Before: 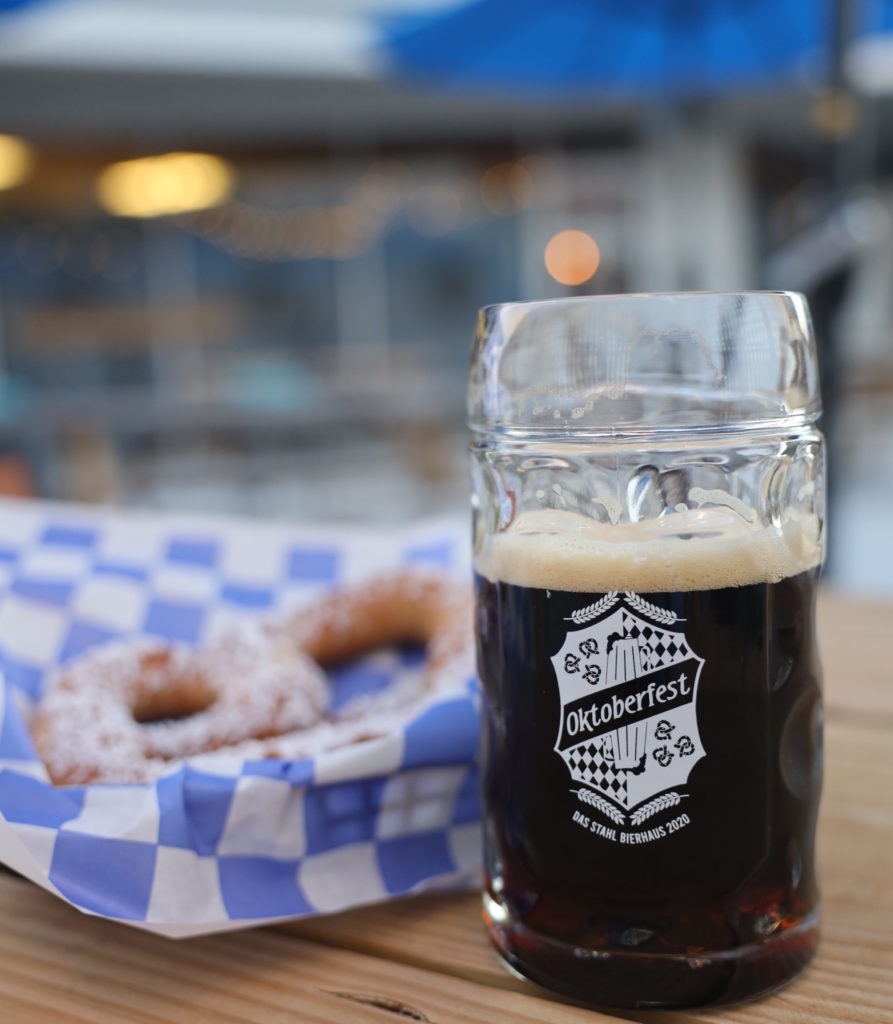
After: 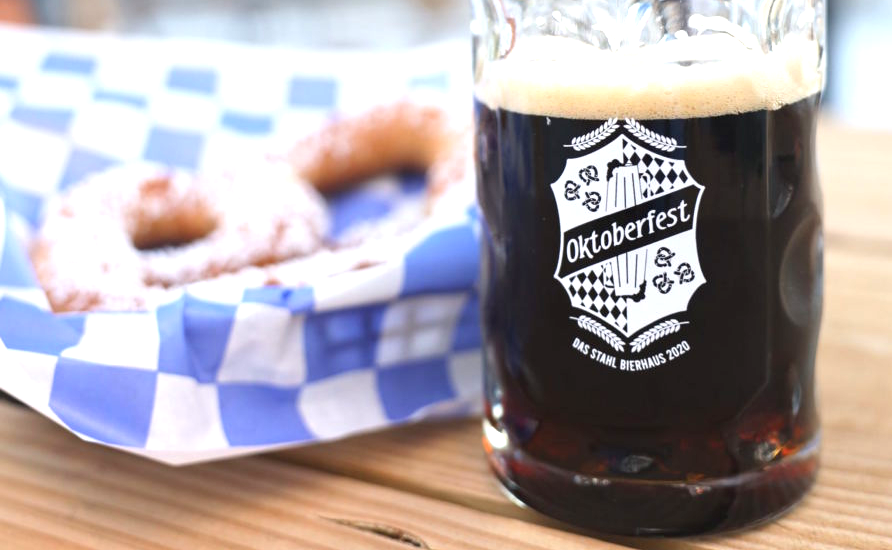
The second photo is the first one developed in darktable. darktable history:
crop and rotate: top 46.237%
exposure: exposure 1.15 EV, compensate highlight preservation false
